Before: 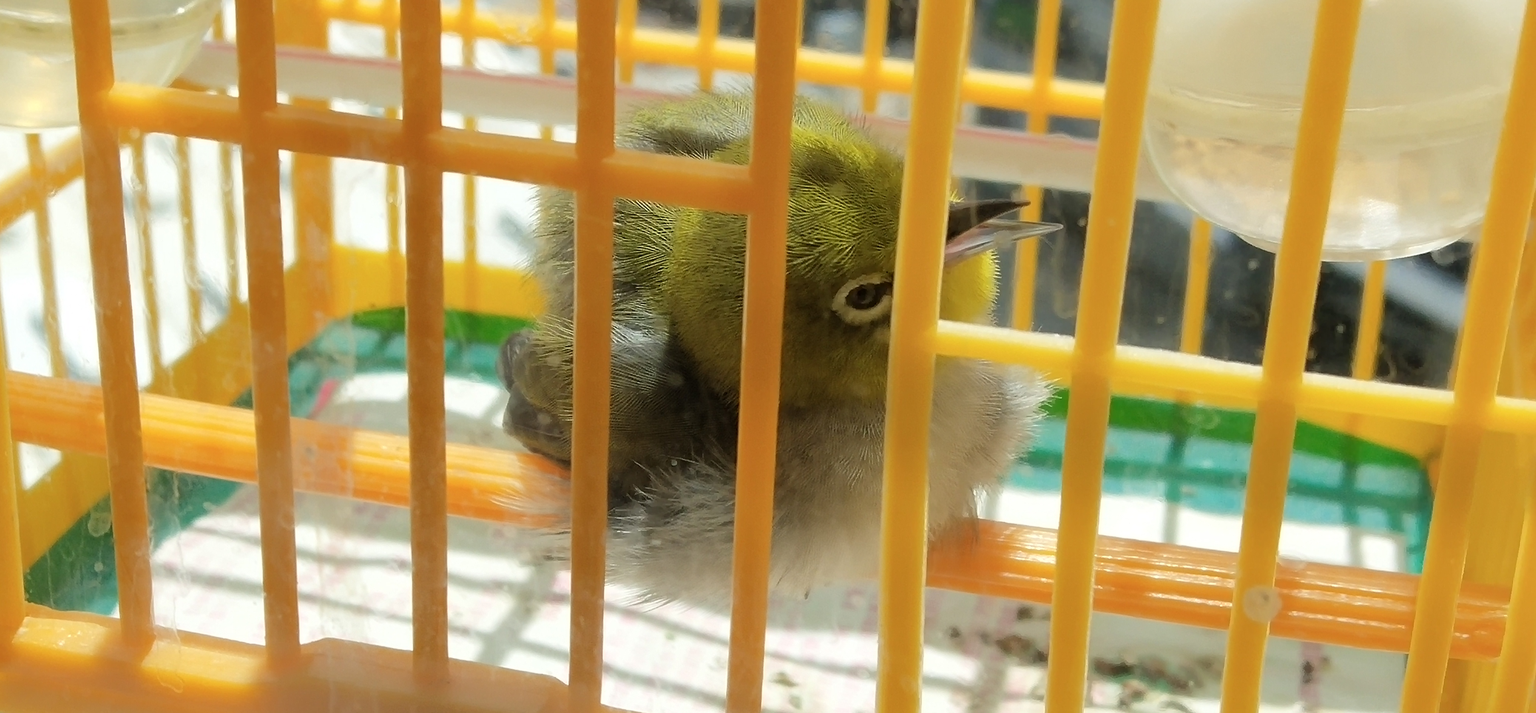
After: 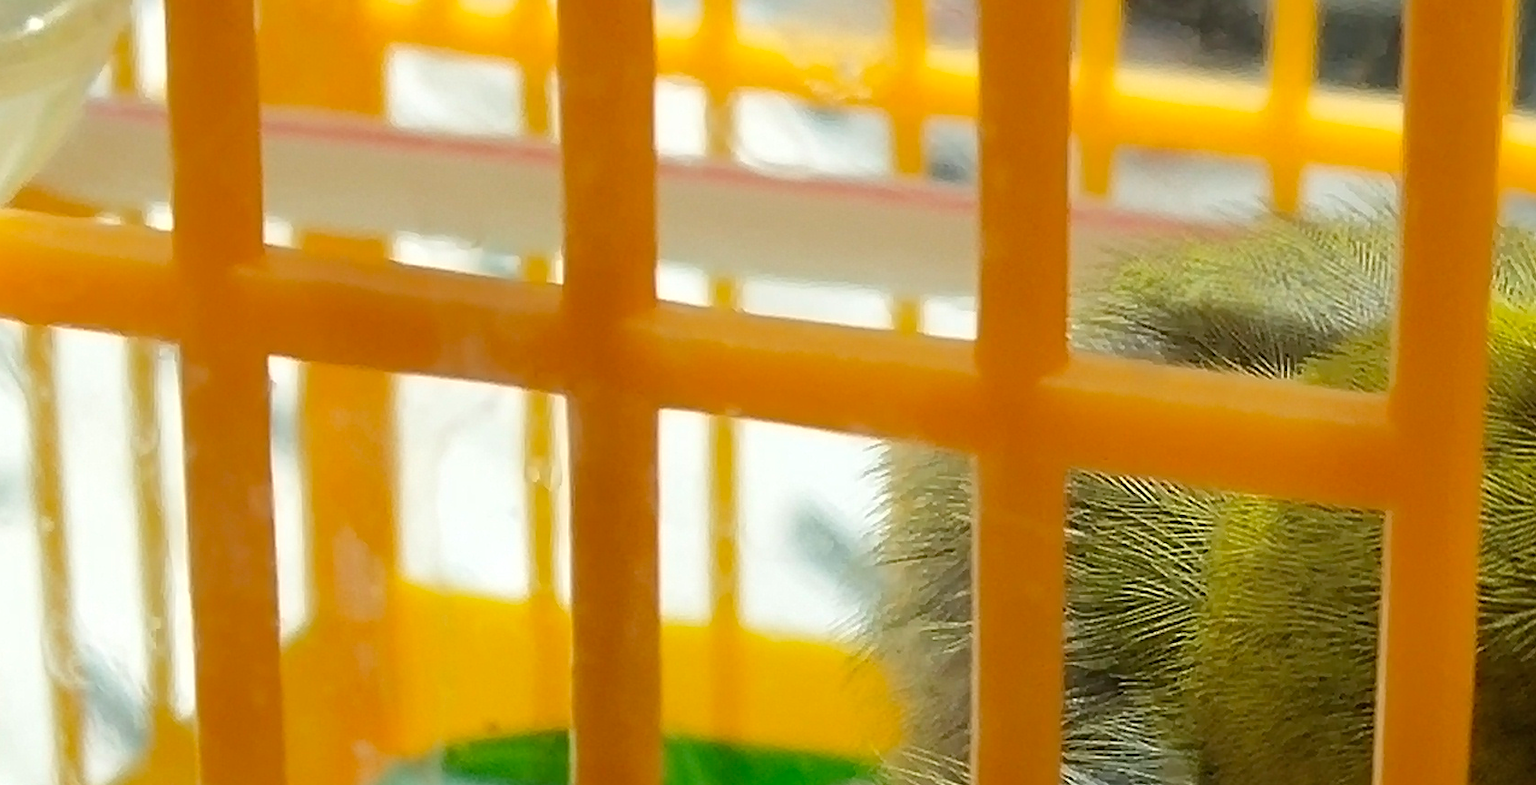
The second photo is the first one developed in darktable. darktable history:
haze removal: compatibility mode true, adaptive false
crop and rotate: left 10.817%, top 0.062%, right 47.194%, bottom 53.626%
